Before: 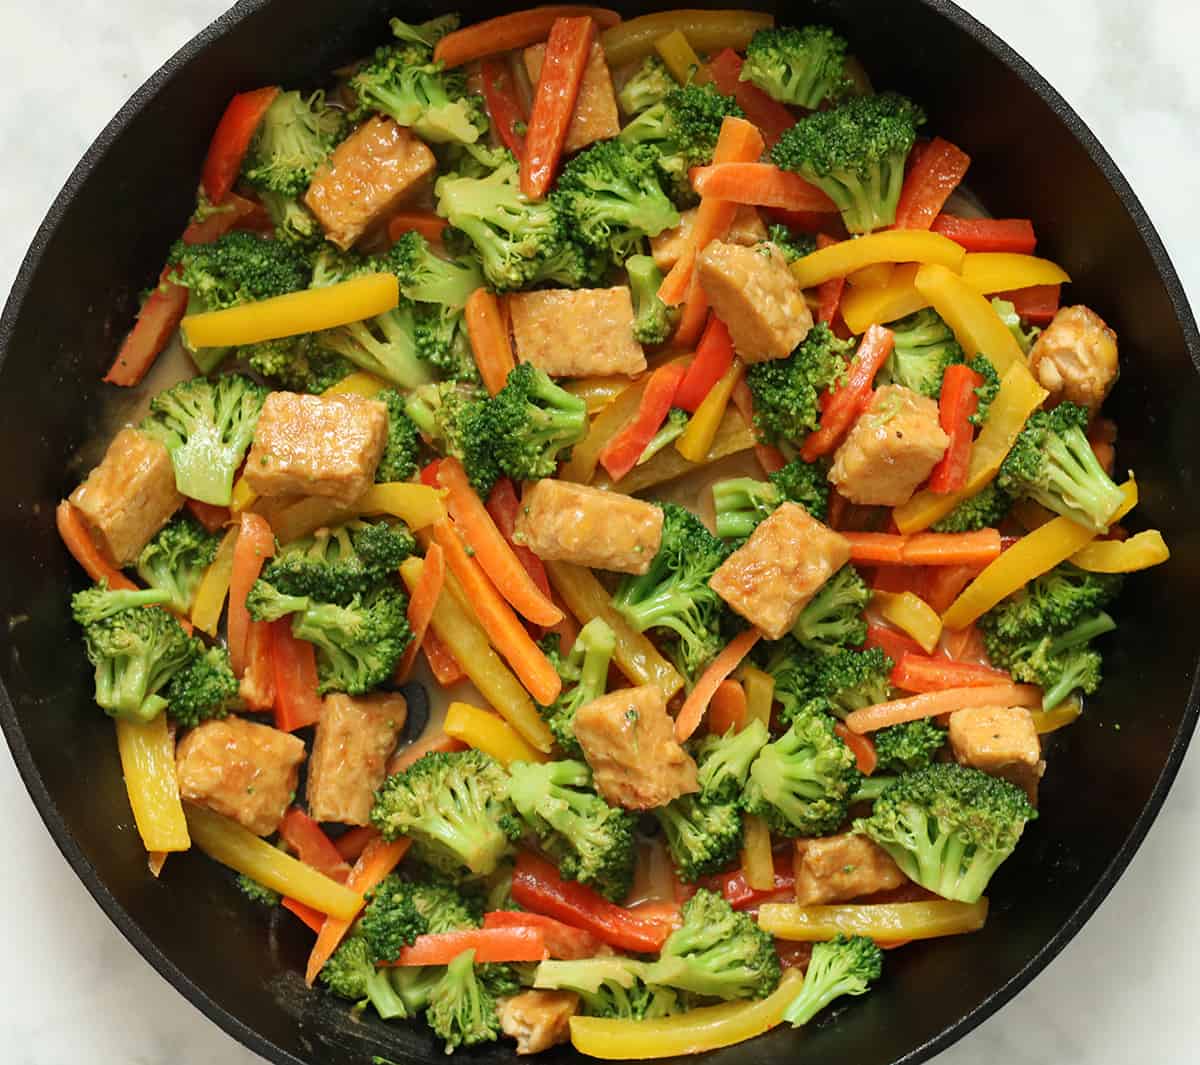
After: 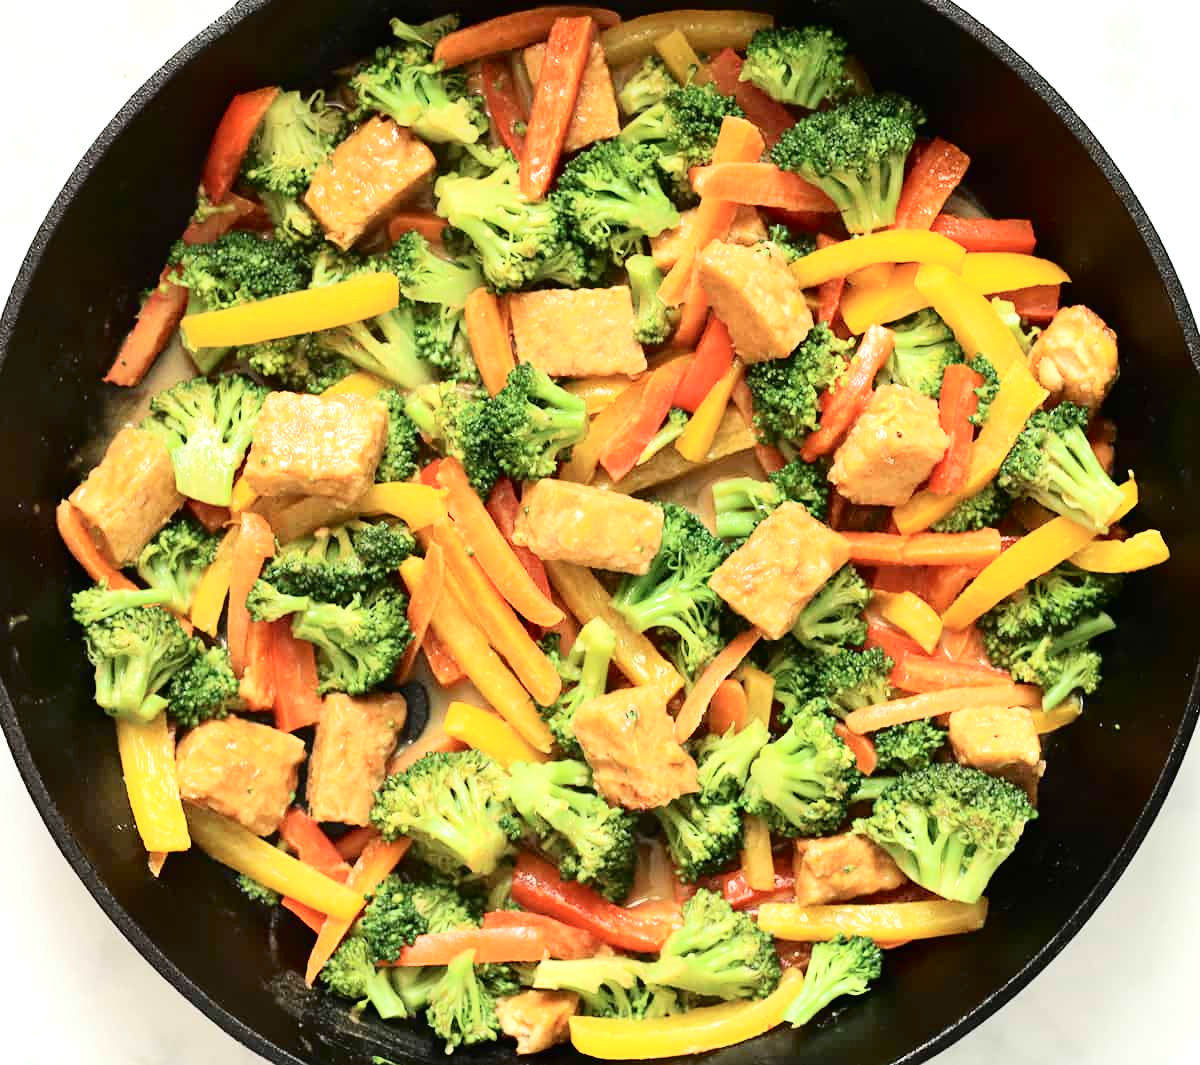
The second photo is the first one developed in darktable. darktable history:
exposure: black level correction 0.001, exposure 0.498 EV, compensate highlight preservation false
tone curve: curves: ch0 [(0, 0) (0.003, 0.011) (0.011, 0.014) (0.025, 0.023) (0.044, 0.035) (0.069, 0.047) (0.1, 0.065) (0.136, 0.098) (0.177, 0.139) (0.224, 0.214) (0.277, 0.306) (0.335, 0.392) (0.399, 0.484) (0.468, 0.584) (0.543, 0.68) (0.623, 0.772) (0.709, 0.847) (0.801, 0.905) (0.898, 0.951) (1, 1)], color space Lab, independent channels, preserve colors none
